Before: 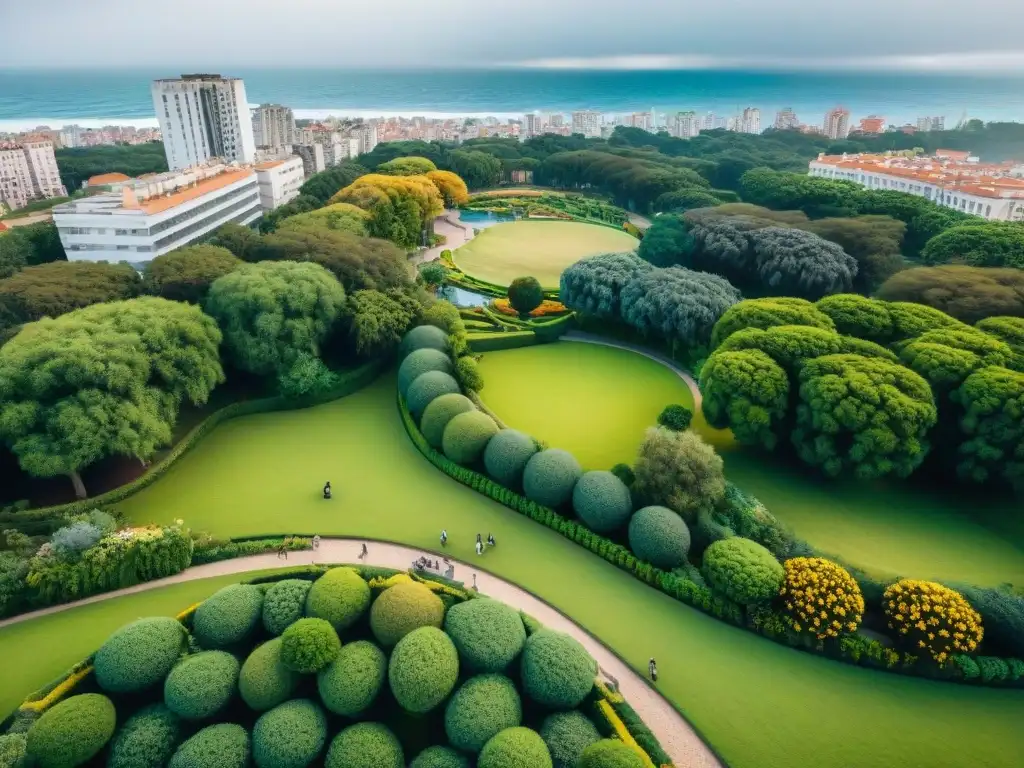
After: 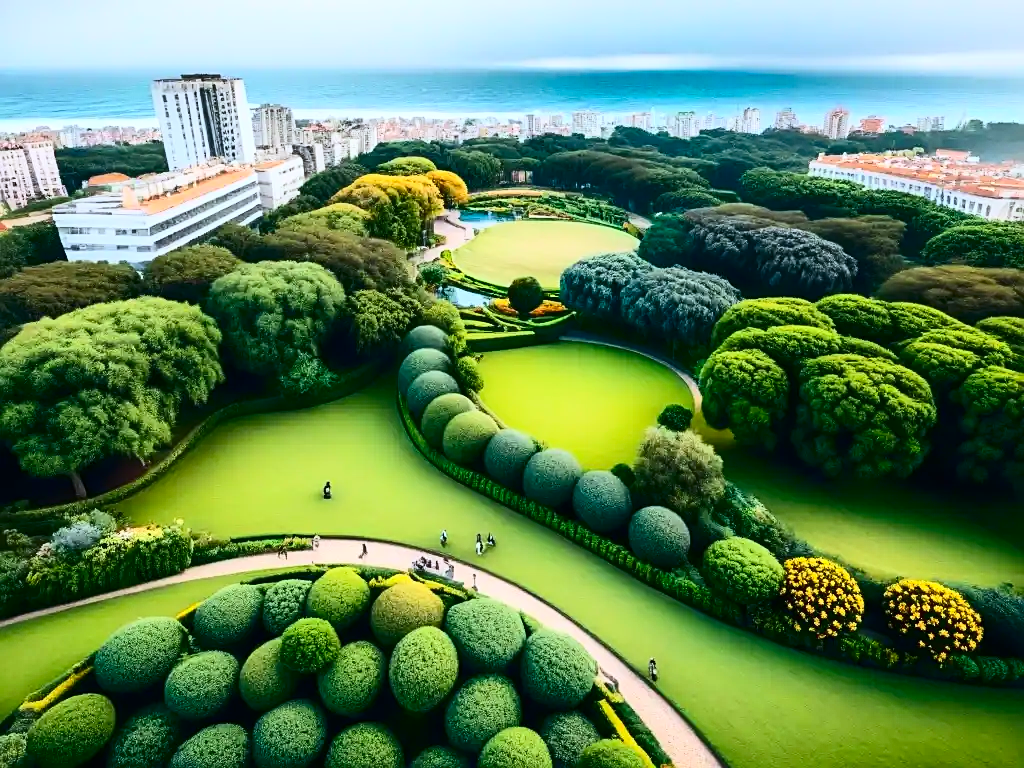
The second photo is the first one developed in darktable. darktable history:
contrast brightness saturation: contrast 0.4, brightness 0.05, saturation 0.25
white balance: red 0.967, blue 1.049
sharpen: on, module defaults
